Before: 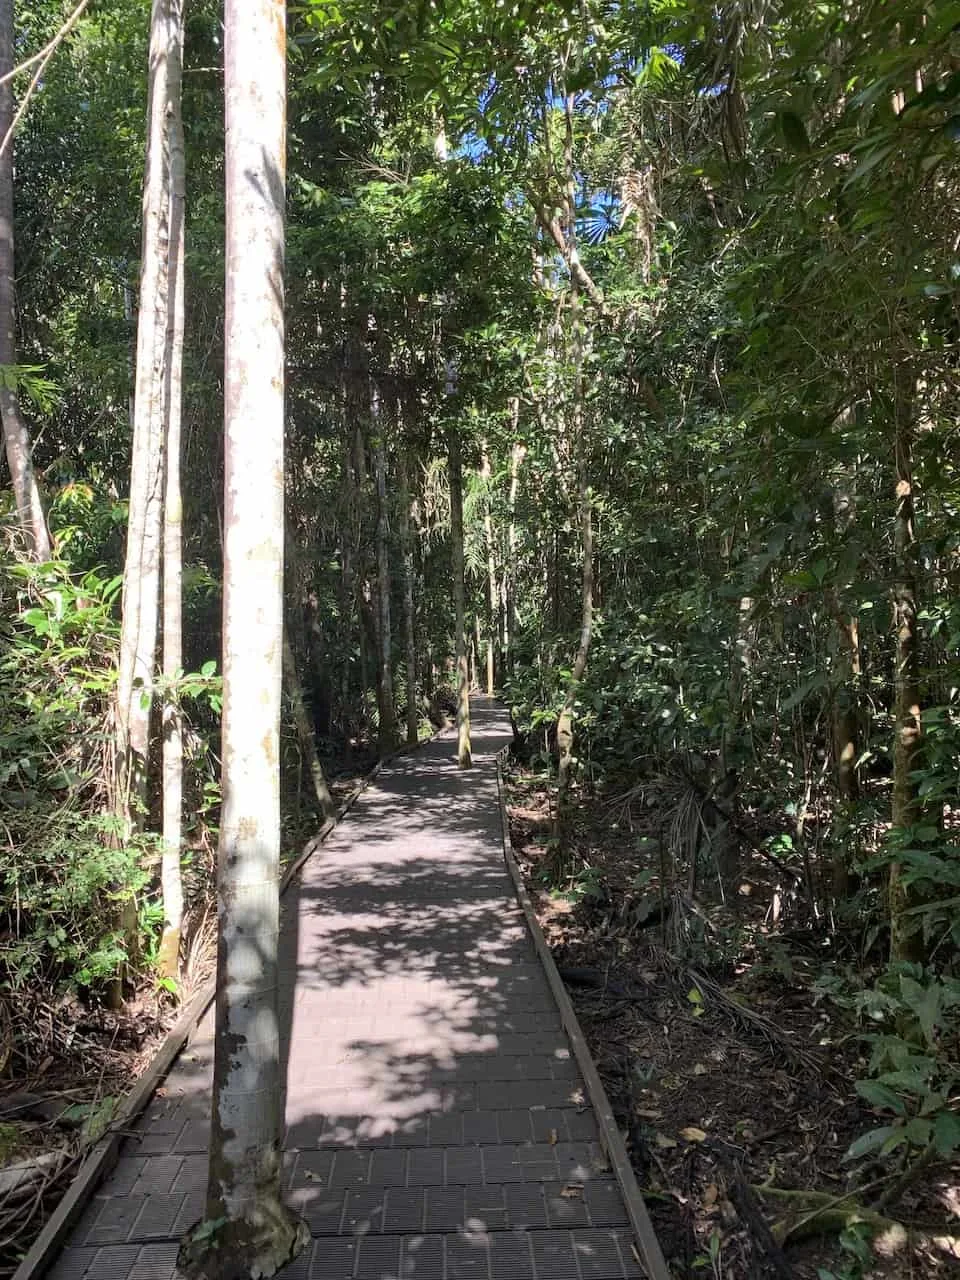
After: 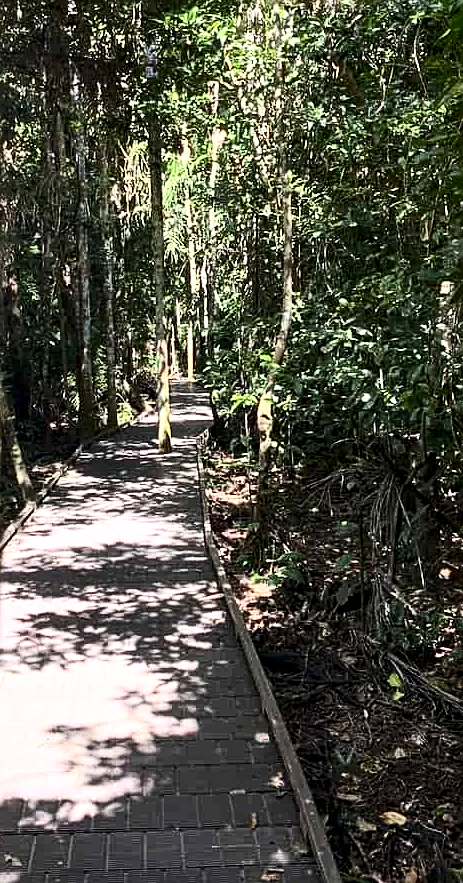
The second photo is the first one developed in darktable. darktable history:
local contrast: highlights 94%, shadows 84%, detail 160%, midtone range 0.2
tone equalizer: -8 EV -0.448 EV, -7 EV -0.424 EV, -6 EV -0.3 EV, -5 EV -0.249 EV, -3 EV 0.23 EV, -2 EV 0.338 EV, -1 EV 0.395 EV, +0 EV 0.406 EV
crop: left 31.337%, top 24.741%, right 20.4%, bottom 6.248%
contrast brightness saturation: contrast 0.396, brightness 0.11, saturation 0.212
sharpen: on, module defaults
